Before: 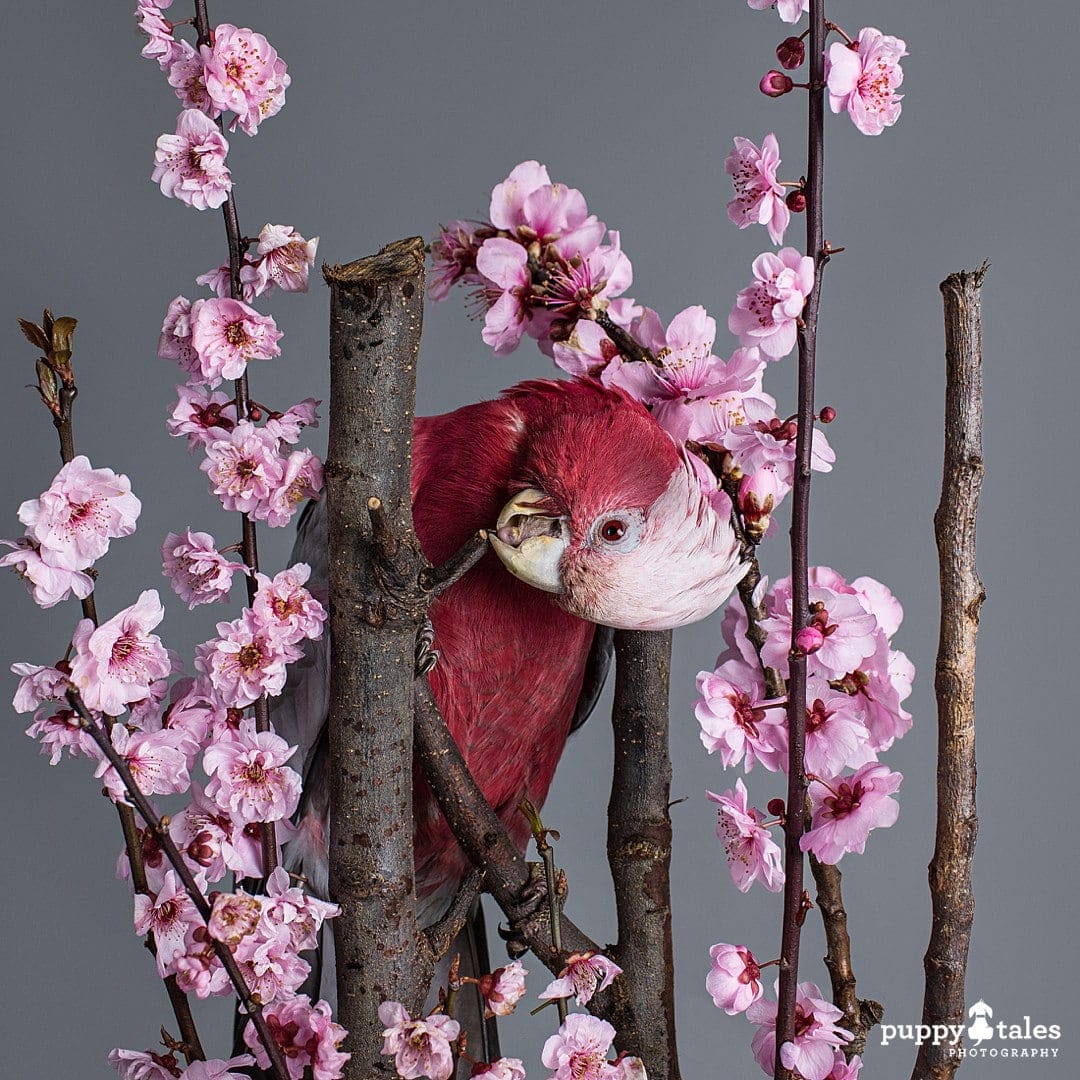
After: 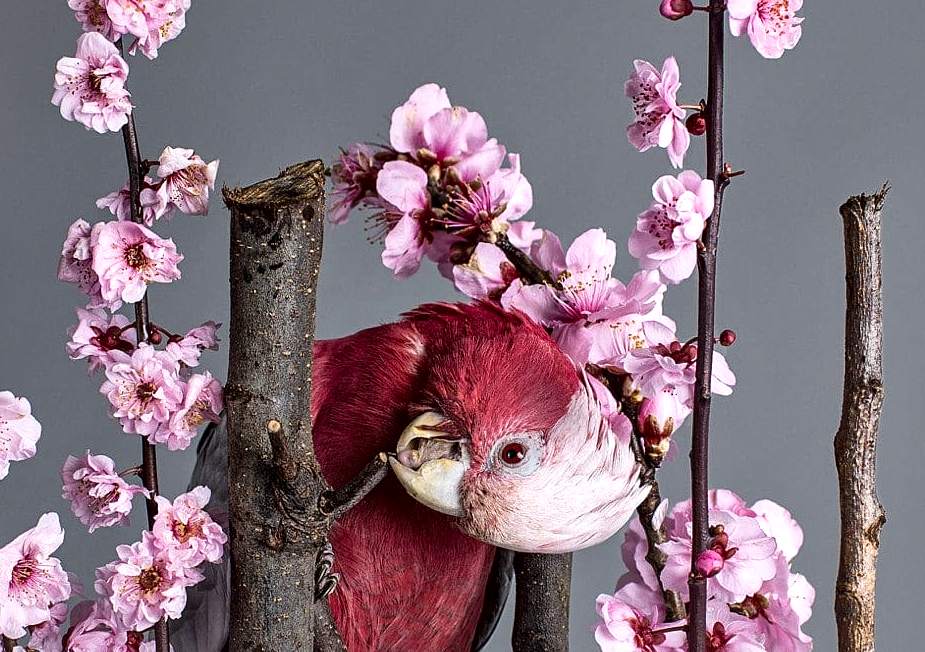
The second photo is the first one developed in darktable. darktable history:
local contrast: mode bilateral grid, contrast 20, coarseness 50, detail 171%, midtone range 0.2
exposure: exposure 0.2 EV, compensate highlight preservation false
crop and rotate: left 9.345%, top 7.22%, right 4.982%, bottom 32.331%
